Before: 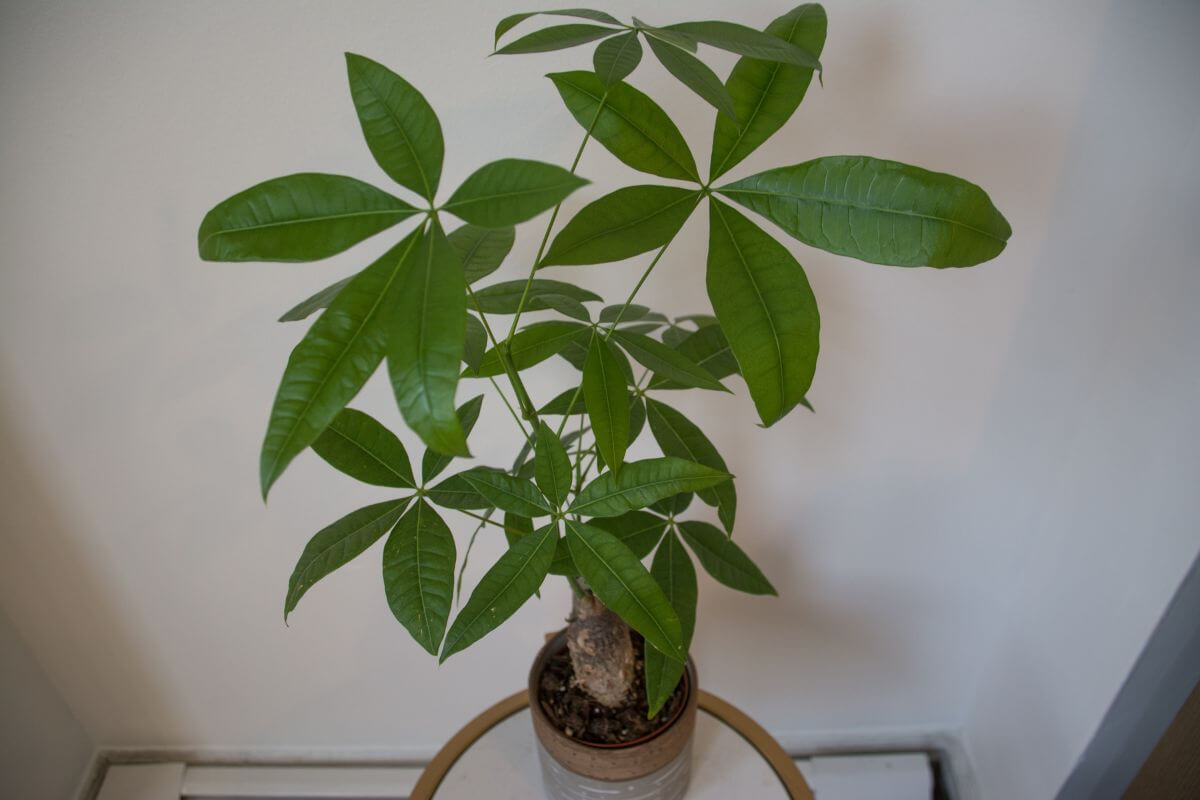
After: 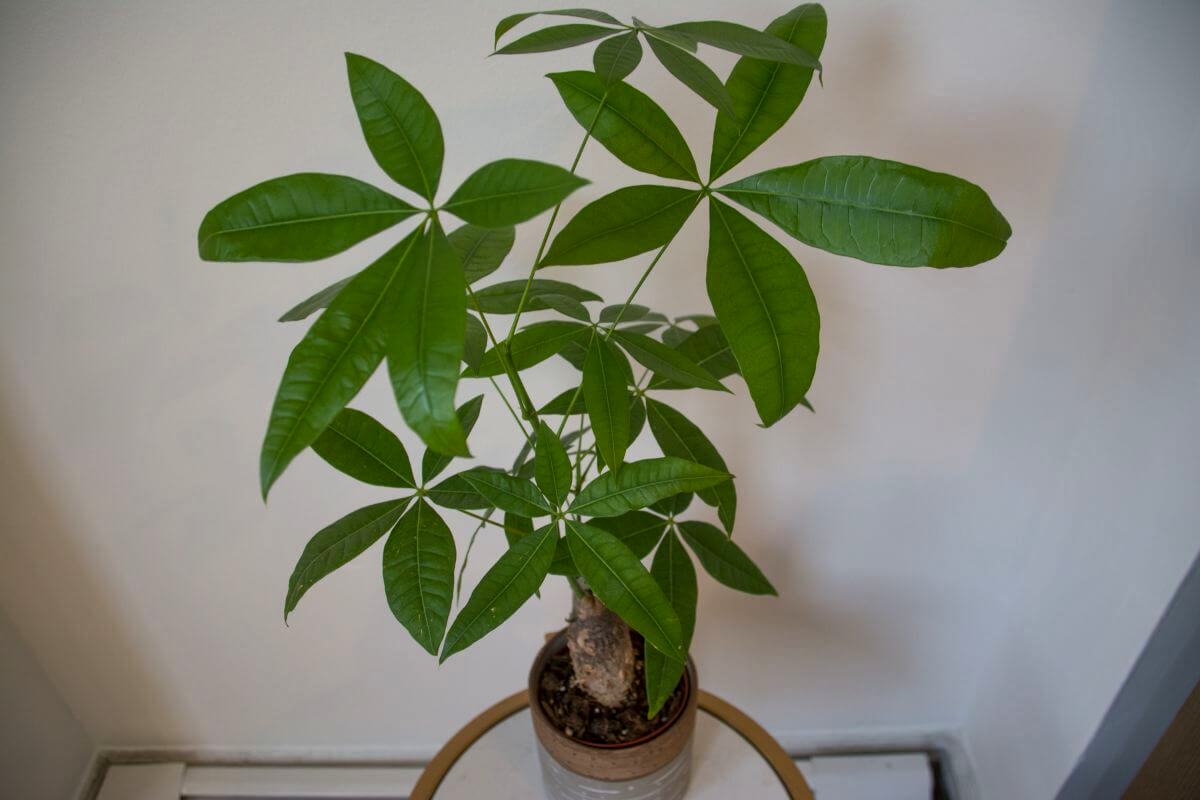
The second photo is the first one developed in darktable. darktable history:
local contrast: mode bilateral grid, contrast 20, coarseness 50, detail 120%, midtone range 0.2
contrast brightness saturation: saturation 0.181
